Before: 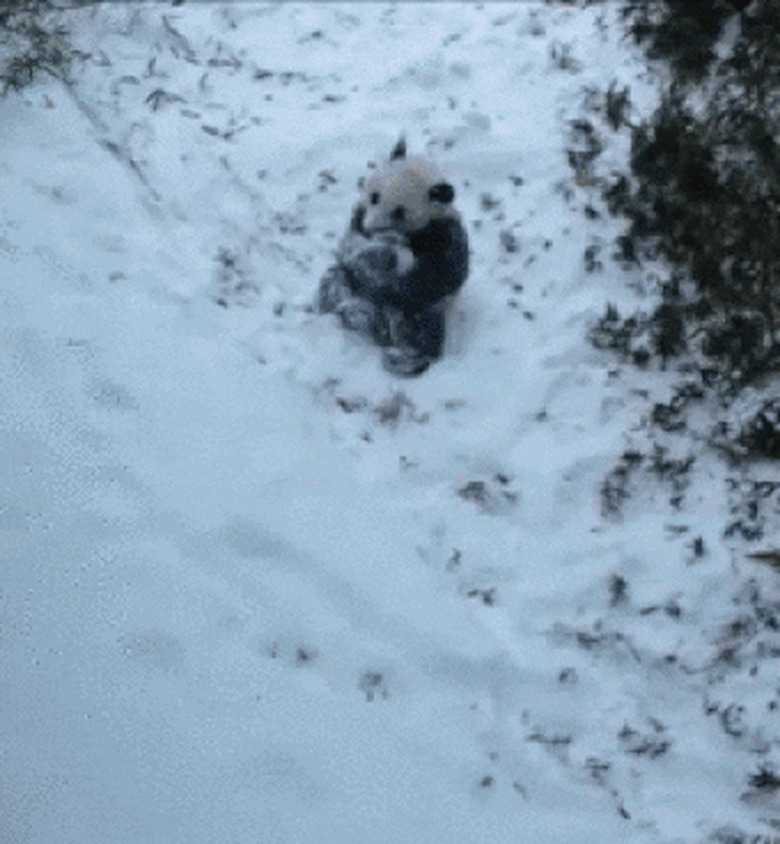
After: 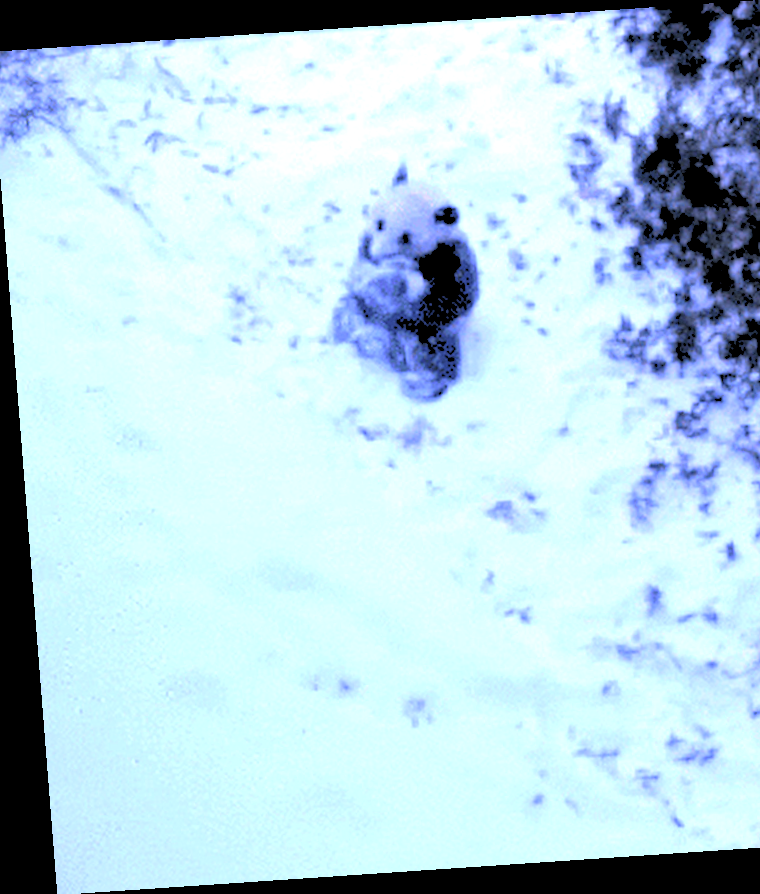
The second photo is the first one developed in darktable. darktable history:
rgb levels: levels [[0.027, 0.429, 0.996], [0, 0.5, 1], [0, 0.5, 1]]
exposure: black level correction 0, exposure 1.2 EV, compensate exposure bias true, compensate highlight preservation false
white balance: red 0.98, blue 1.61
rotate and perspective: rotation -4.2°, shear 0.006, automatic cropping off
crop and rotate: left 1.088%, right 8.807%
